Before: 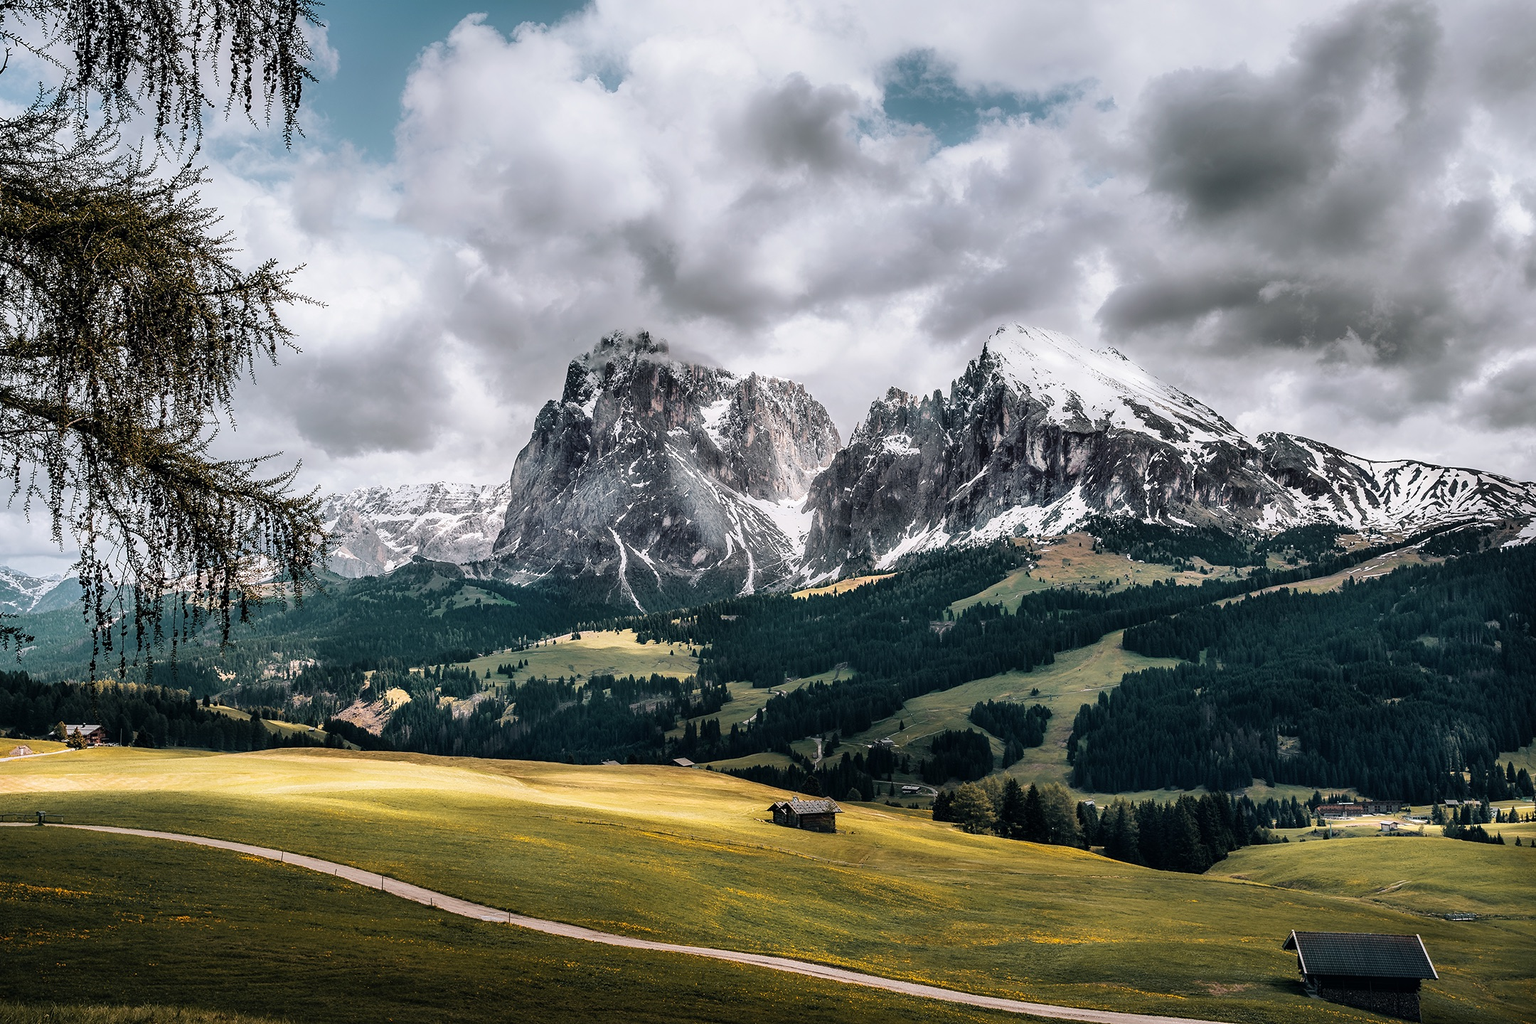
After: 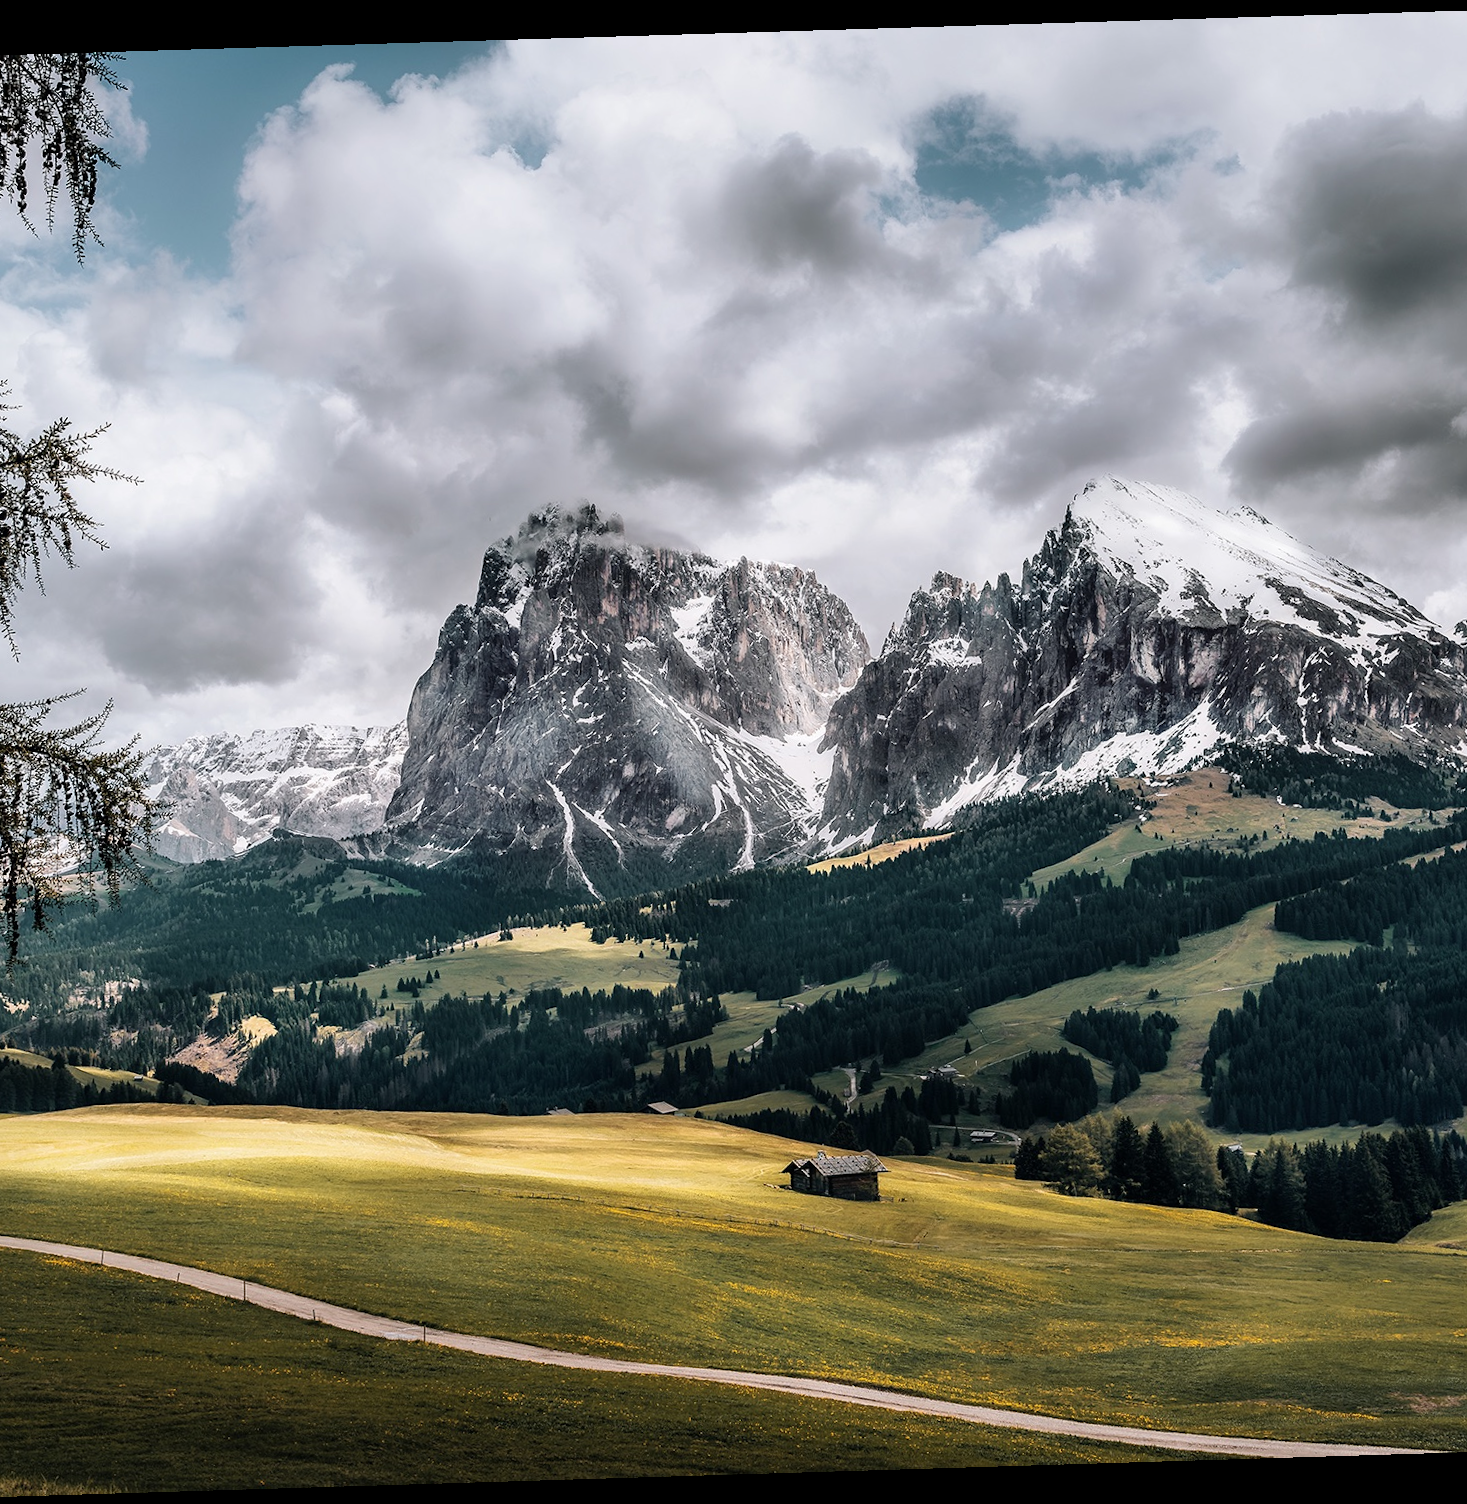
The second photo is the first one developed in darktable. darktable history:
crop and rotate: left 15.055%, right 18.278%
contrast brightness saturation: saturation -0.05
rotate and perspective: rotation -1.75°, automatic cropping off
